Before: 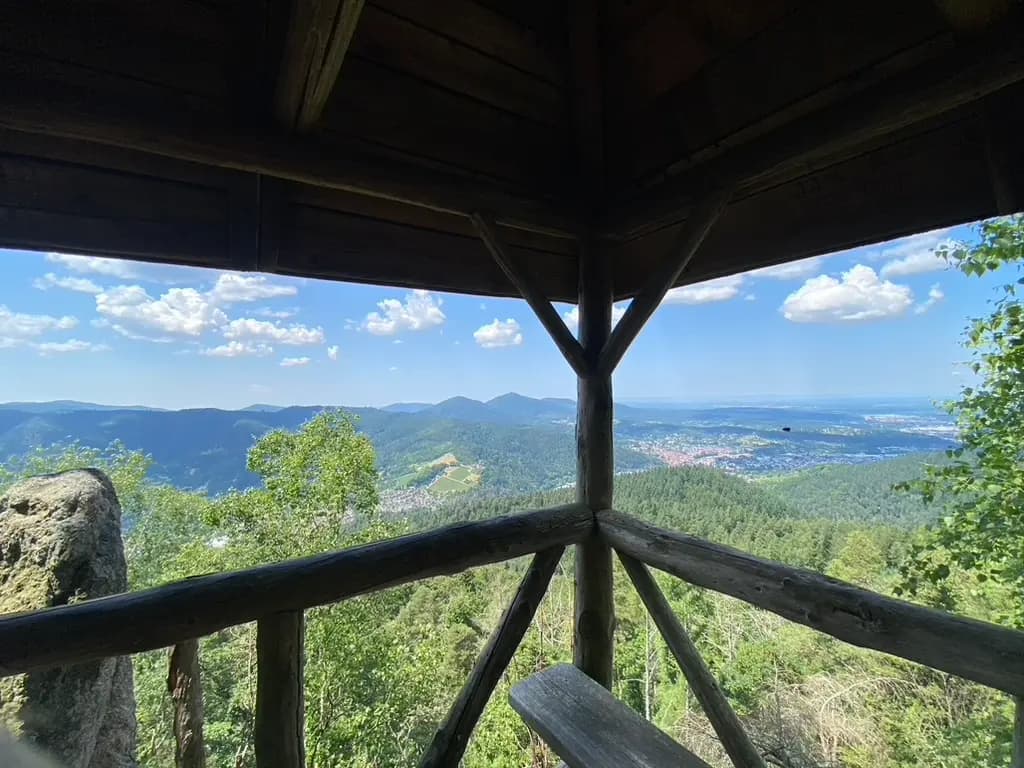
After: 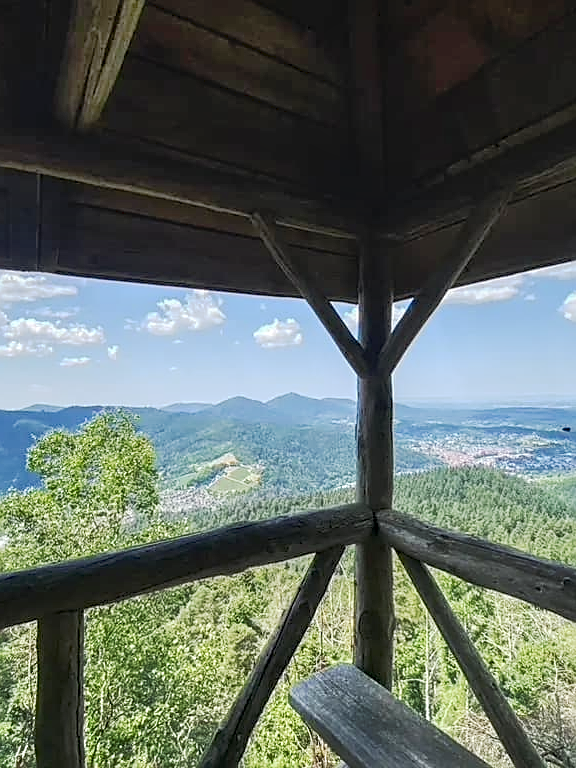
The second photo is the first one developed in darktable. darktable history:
sharpen: on, module defaults
shadows and highlights: soften with gaussian
local contrast: detail 130%
tone curve: curves: ch0 [(0, 0) (0.003, 0.026) (0.011, 0.03) (0.025, 0.047) (0.044, 0.082) (0.069, 0.119) (0.1, 0.157) (0.136, 0.19) (0.177, 0.231) (0.224, 0.27) (0.277, 0.318) (0.335, 0.383) (0.399, 0.456) (0.468, 0.532) (0.543, 0.618) (0.623, 0.71) (0.709, 0.786) (0.801, 0.851) (0.898, 0.908) (1, 1)], preserve colors none
crop: left 21.496%, right 22.254%
